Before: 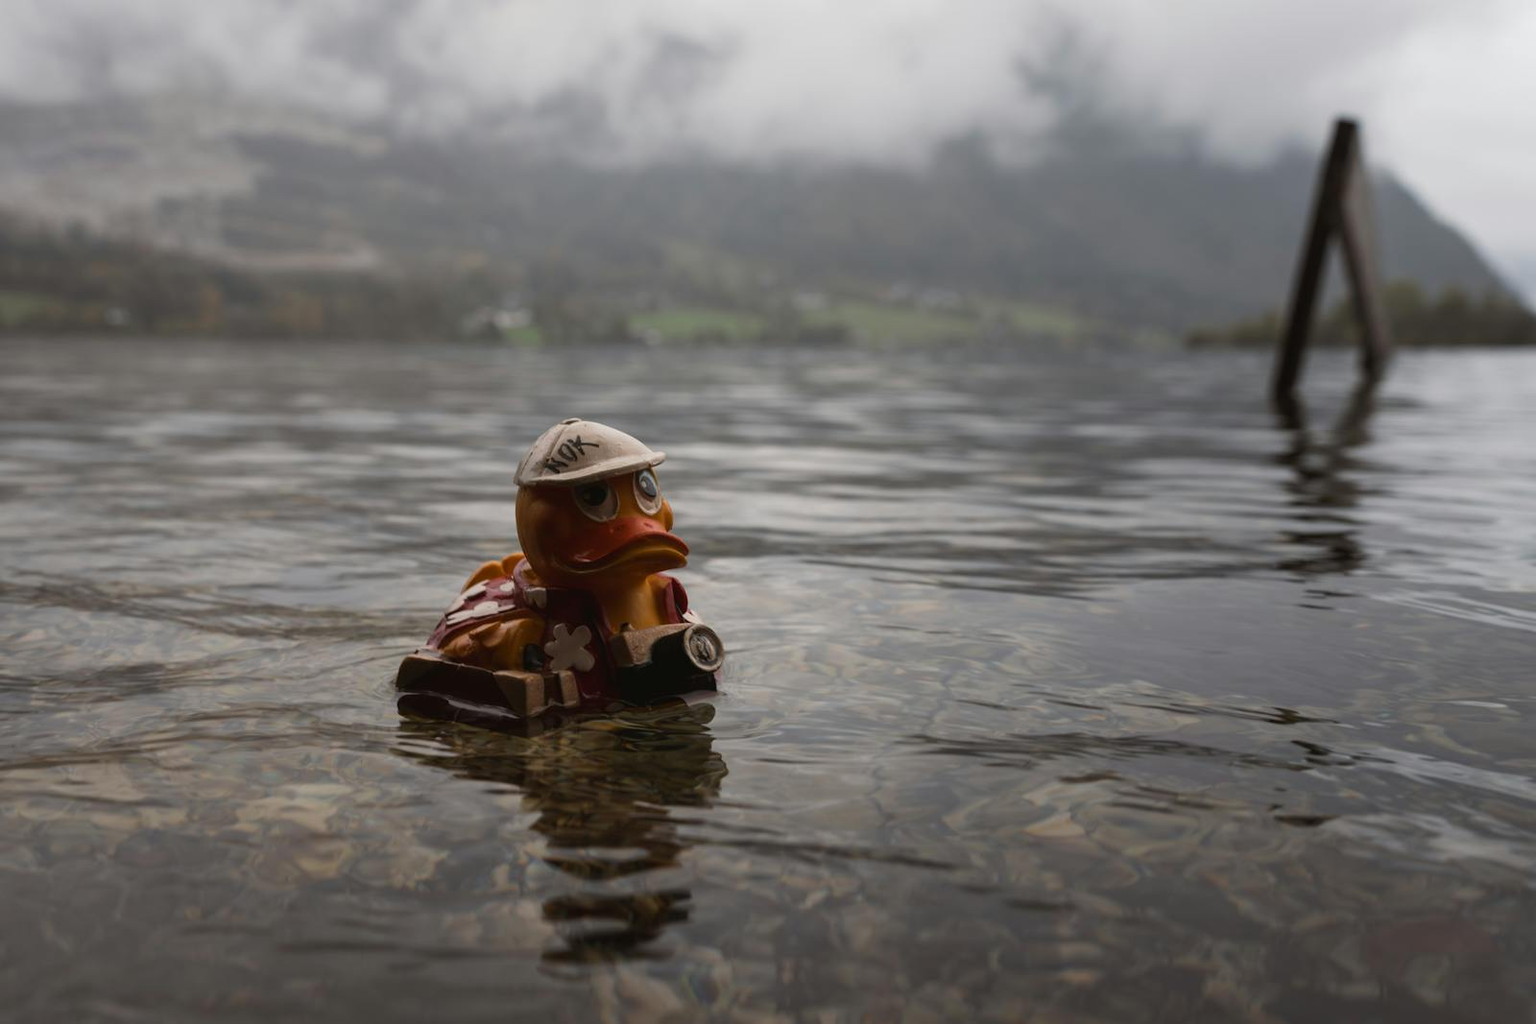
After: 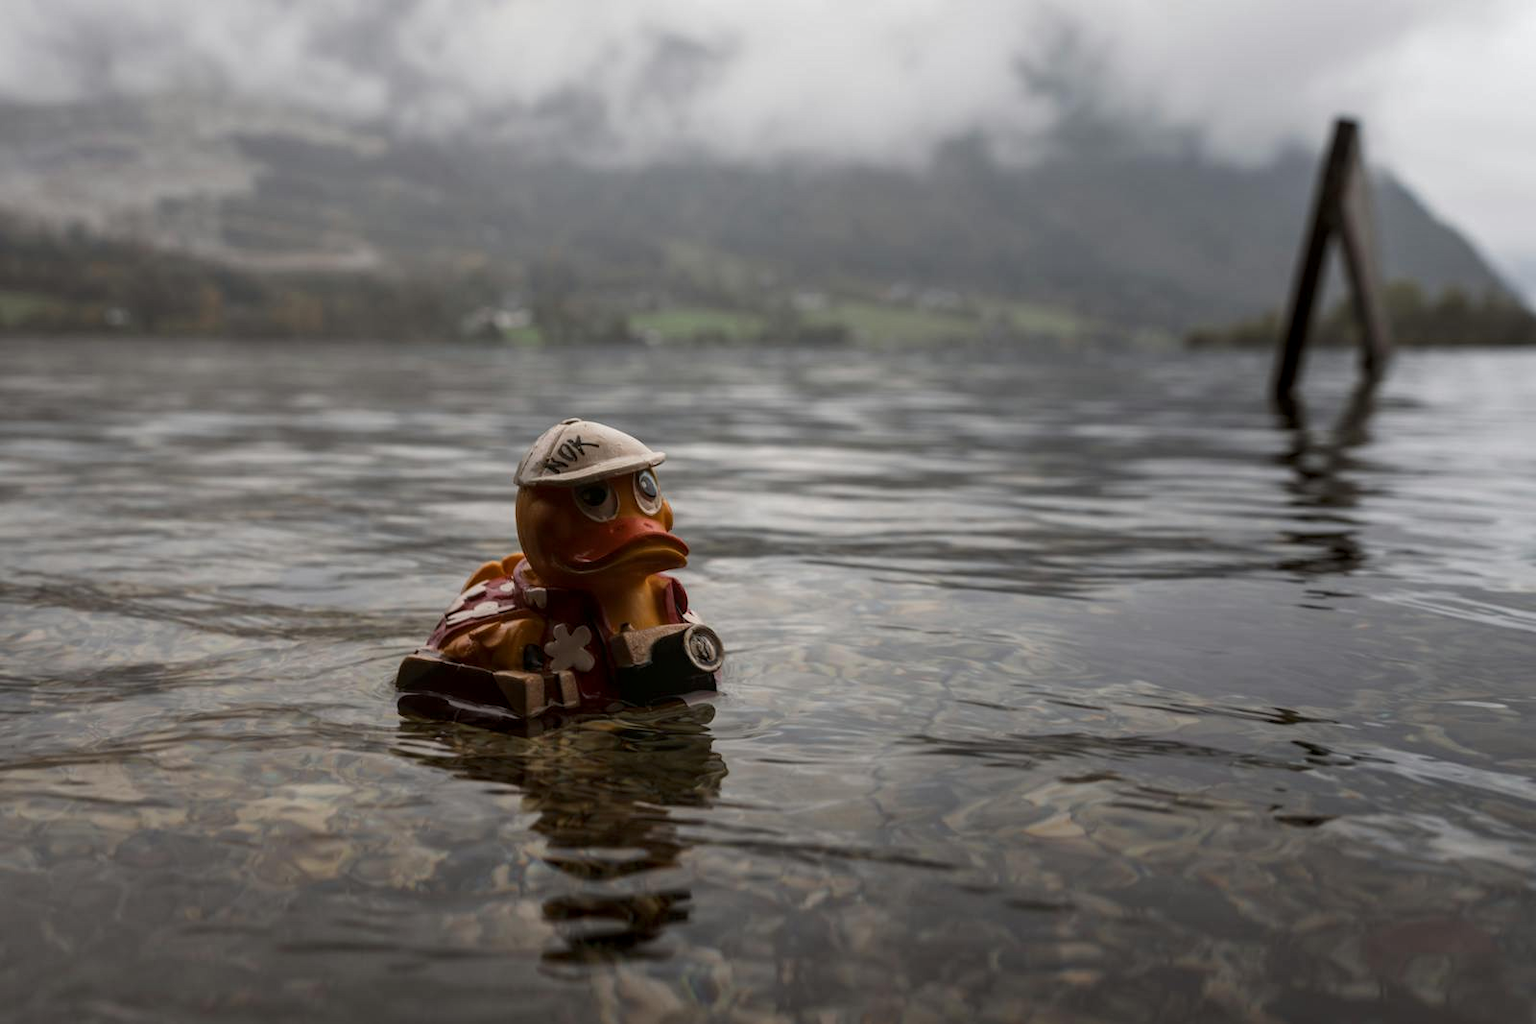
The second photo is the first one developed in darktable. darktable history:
local contrast: on, module defaults
color zones: curves: ch0 [(0.25, 0.5) (0.463, 0.627) (0.484, 0.637) (0.75, 0.5)]
